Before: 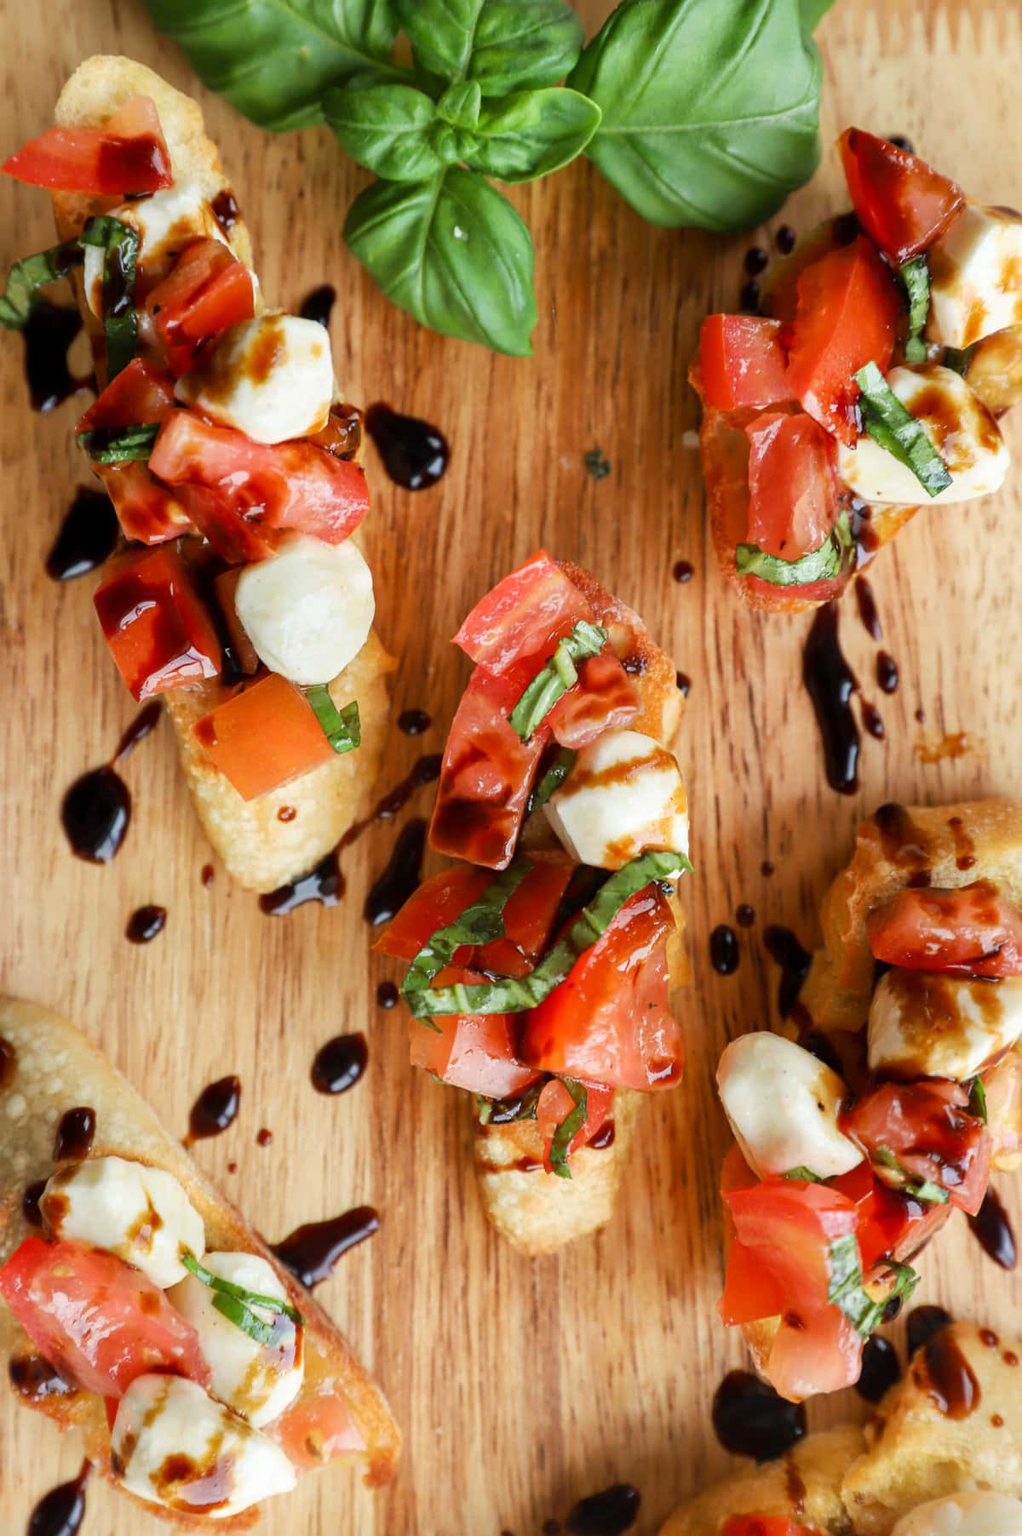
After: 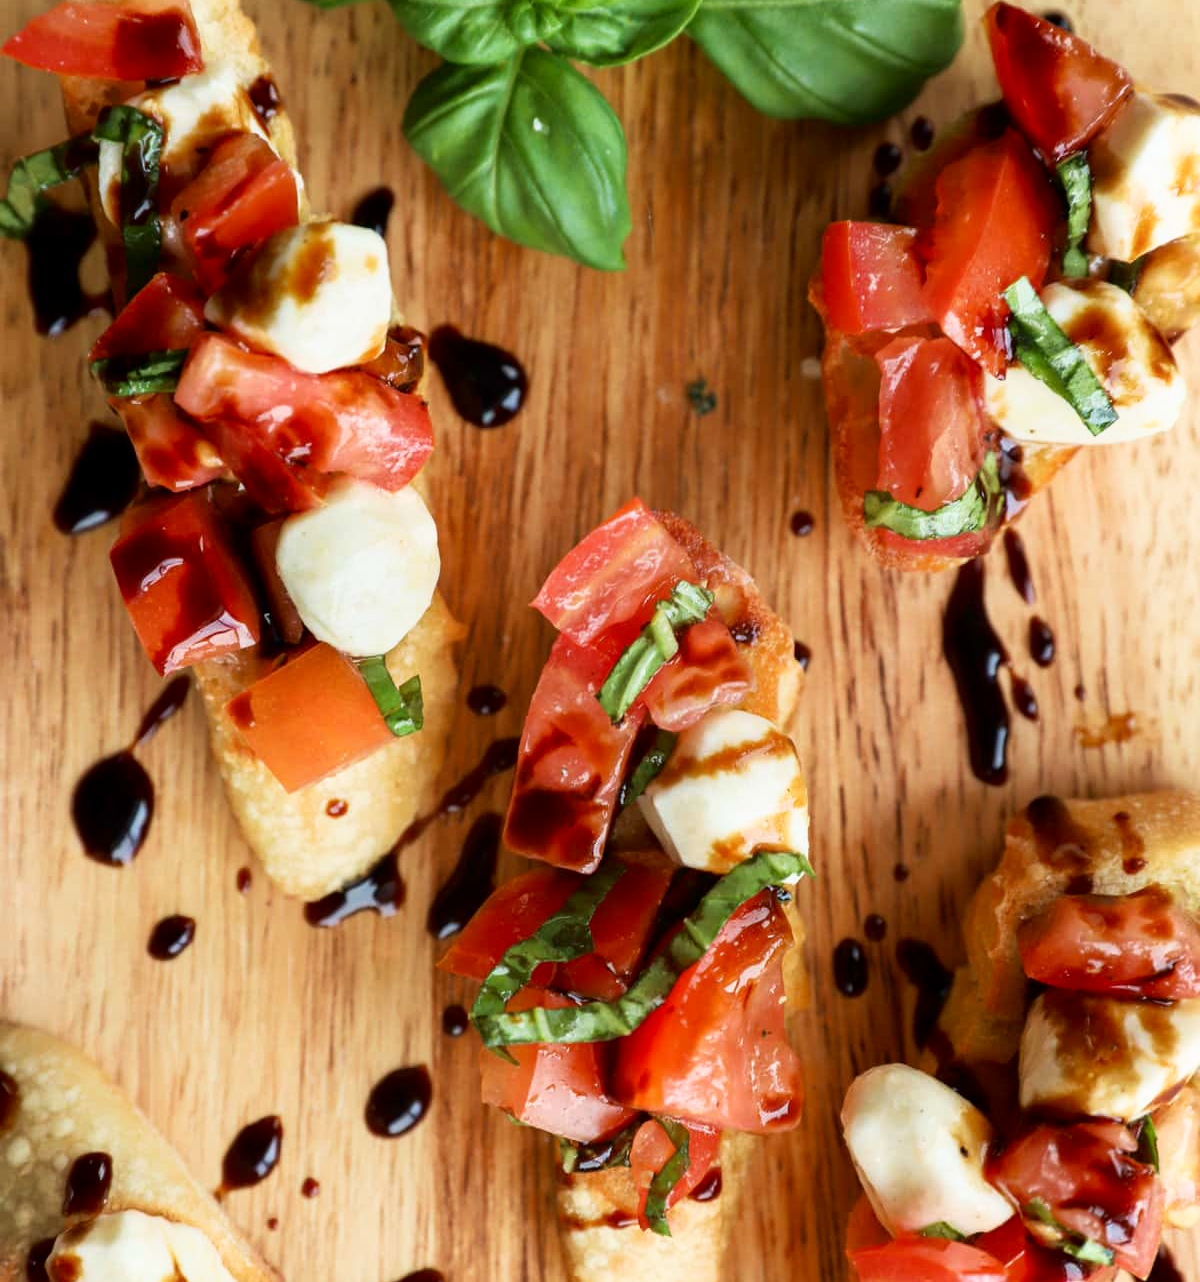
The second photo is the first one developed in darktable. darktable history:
velvia: on, module defaults
crop and rotate: top 8.271%, bottom 20.629%
shadows and highlights: shadows -62.01, white point adjustment -5.23, highlights 60.65
